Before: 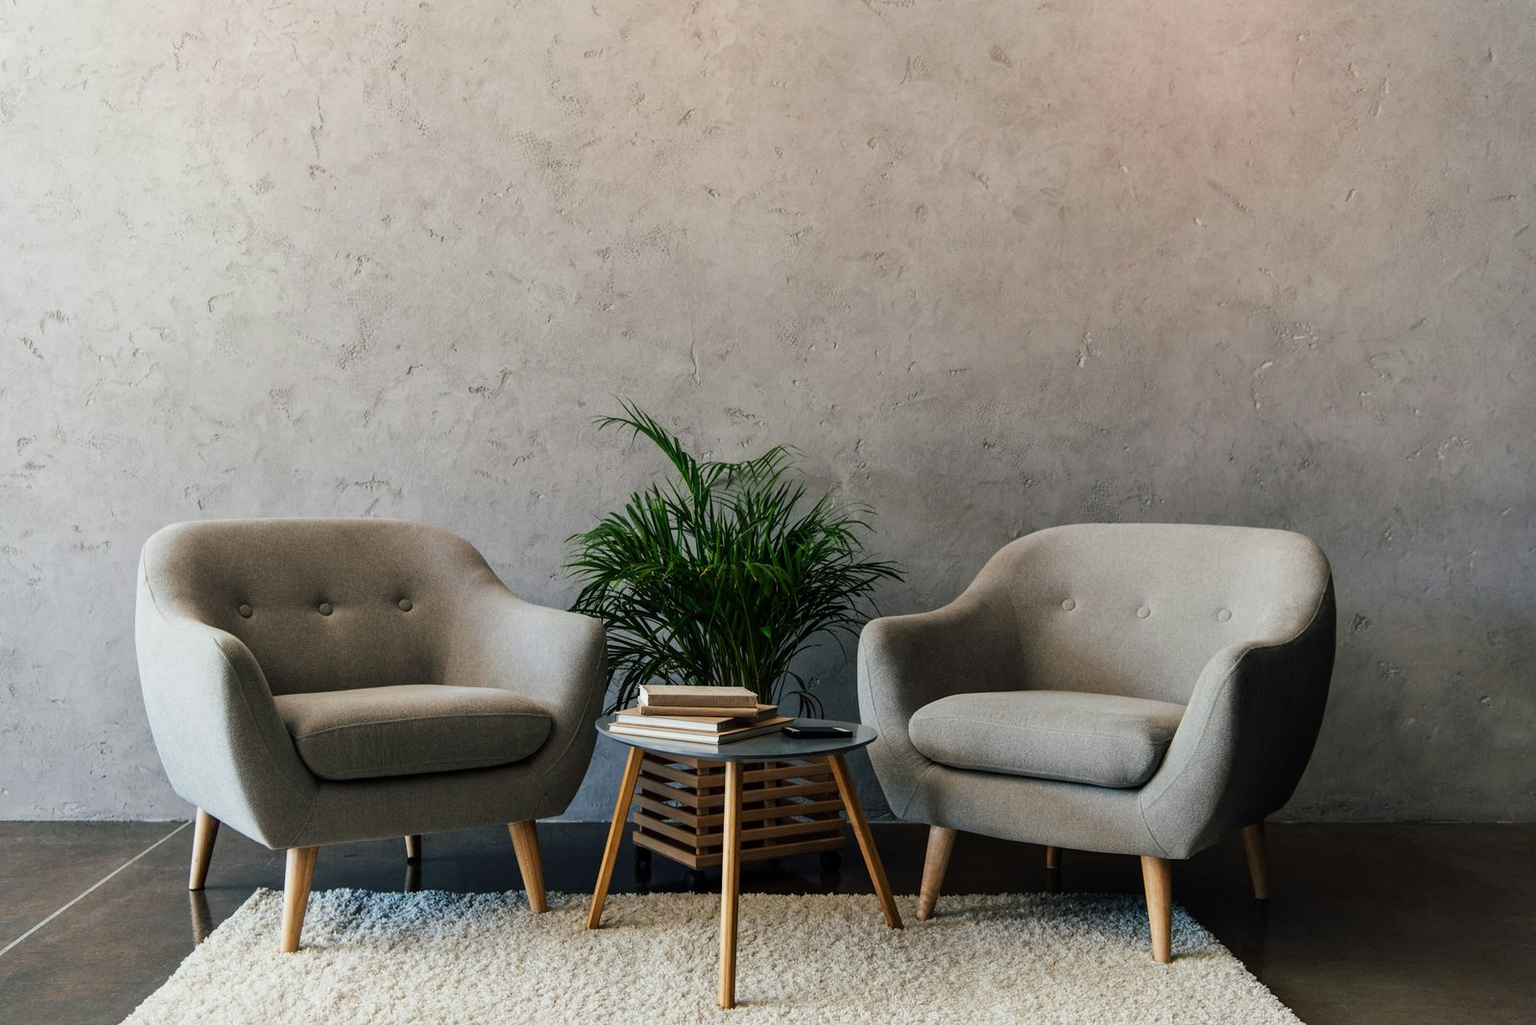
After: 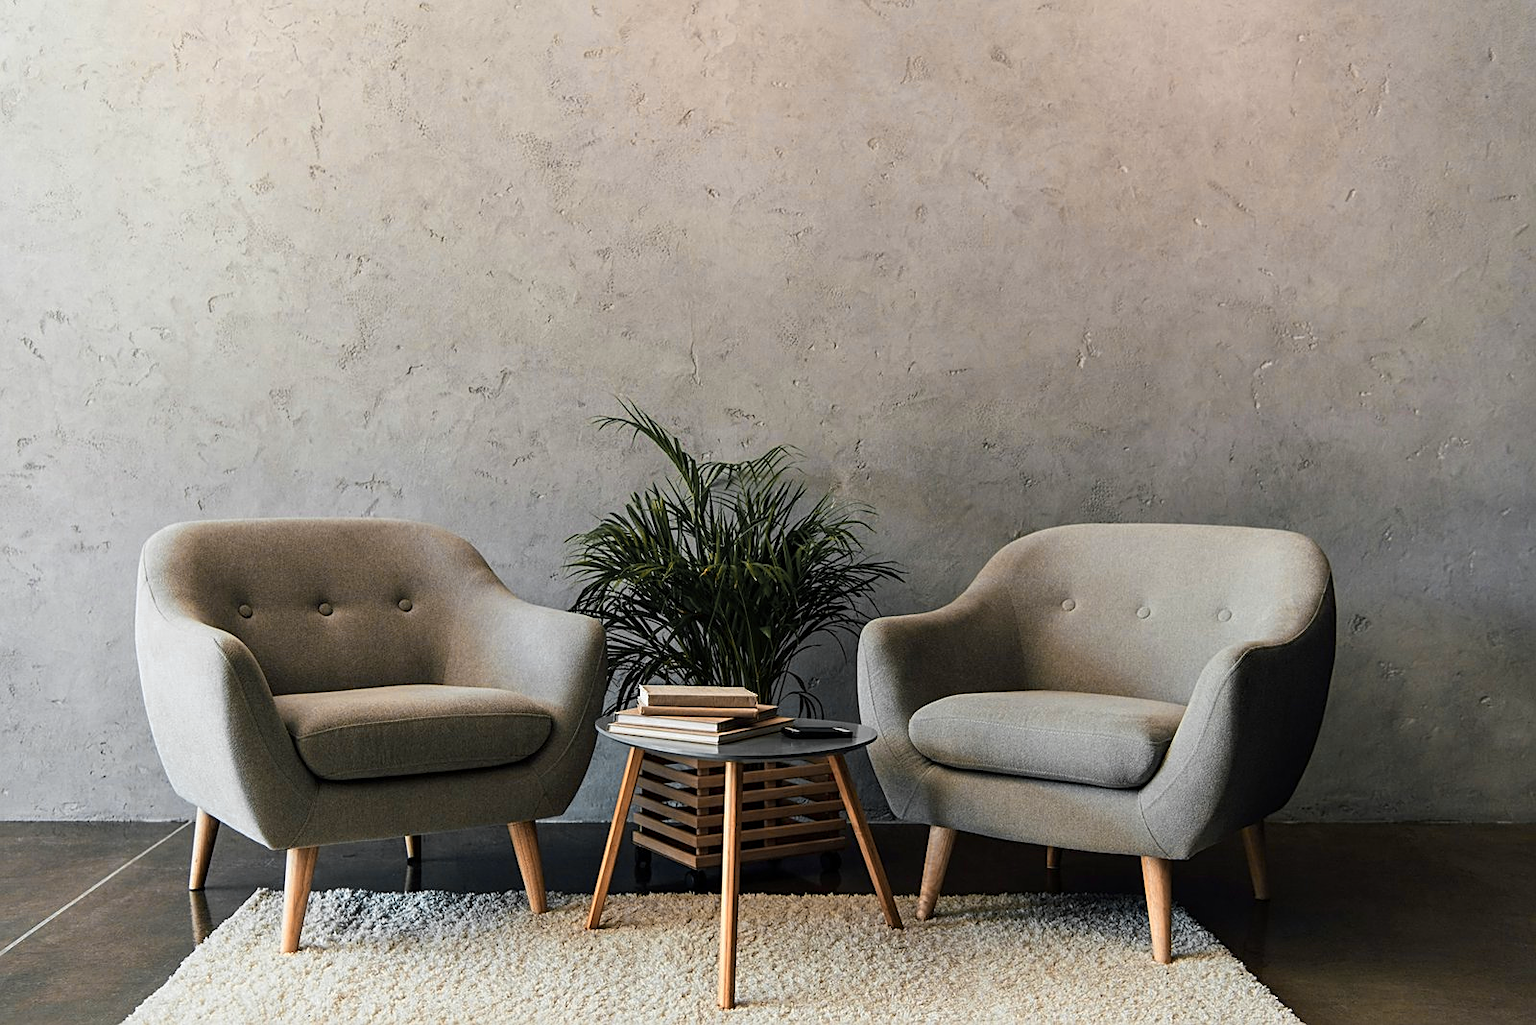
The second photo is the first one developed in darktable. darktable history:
sharpen: on, module defaults
color zones: curves: ch0 [(0.009, 0.528) (0.136, 0.6) (0.255, 0.586) (0.39, 0.528) (0.522, 0.584) (0.686, 0.736) (0.849, 0.561)]; ch1 [(0.045, 0.781) (0.14, 0.416) (0.257, 0.695) (0.442, 0.032) (0.738, 0.338) (0.818, 0.632) (0.891, 0.741) (1, 0.704)]; ch2 [(0, 0.667) (0.141, 0.52) (0.26, 0.37) (0.474, 0.432) (0.743, 0.286)]
